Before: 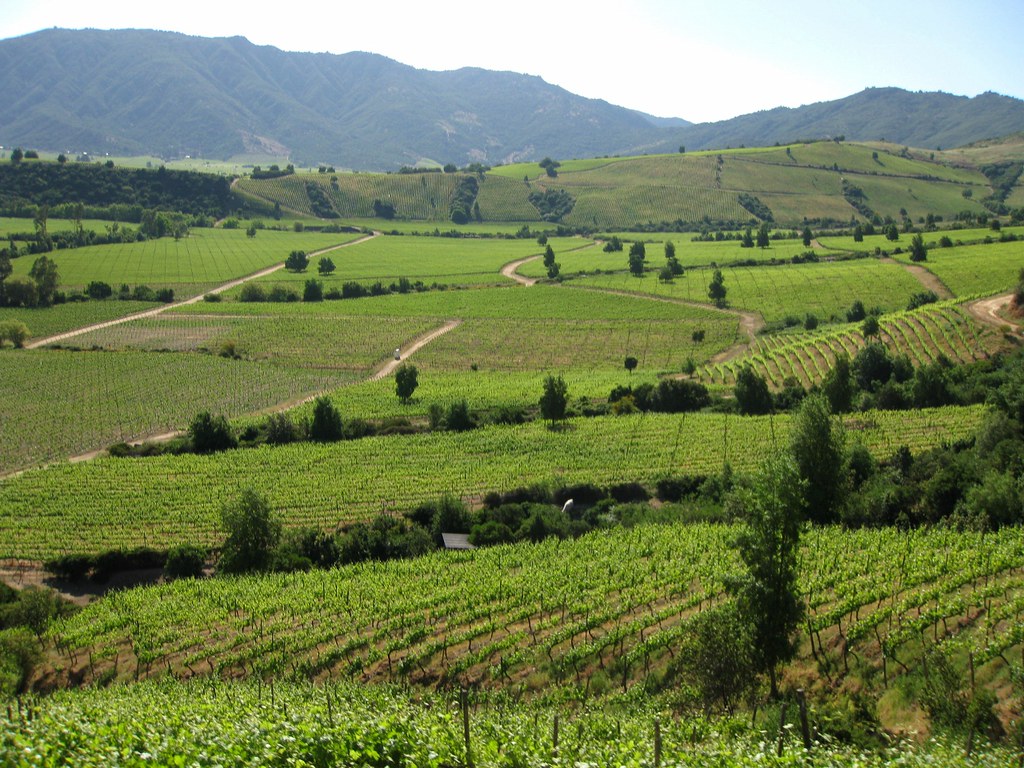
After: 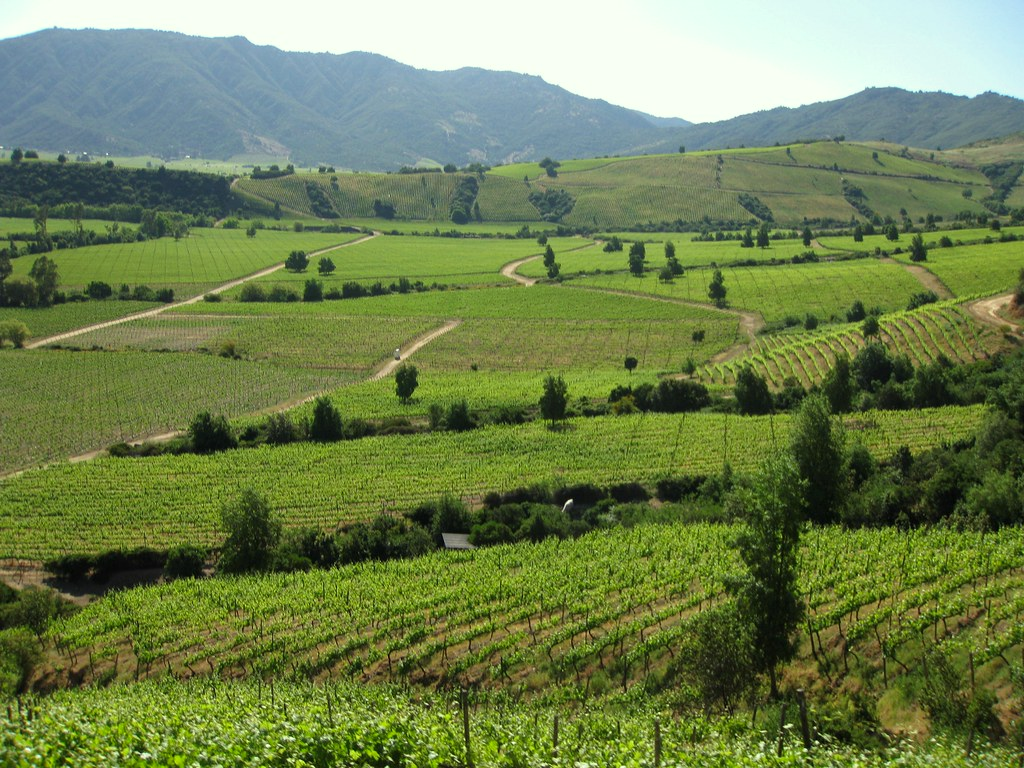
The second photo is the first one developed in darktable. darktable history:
color correction: highlights a* -4.77, highlights b* 5.03, saturation 0.974
